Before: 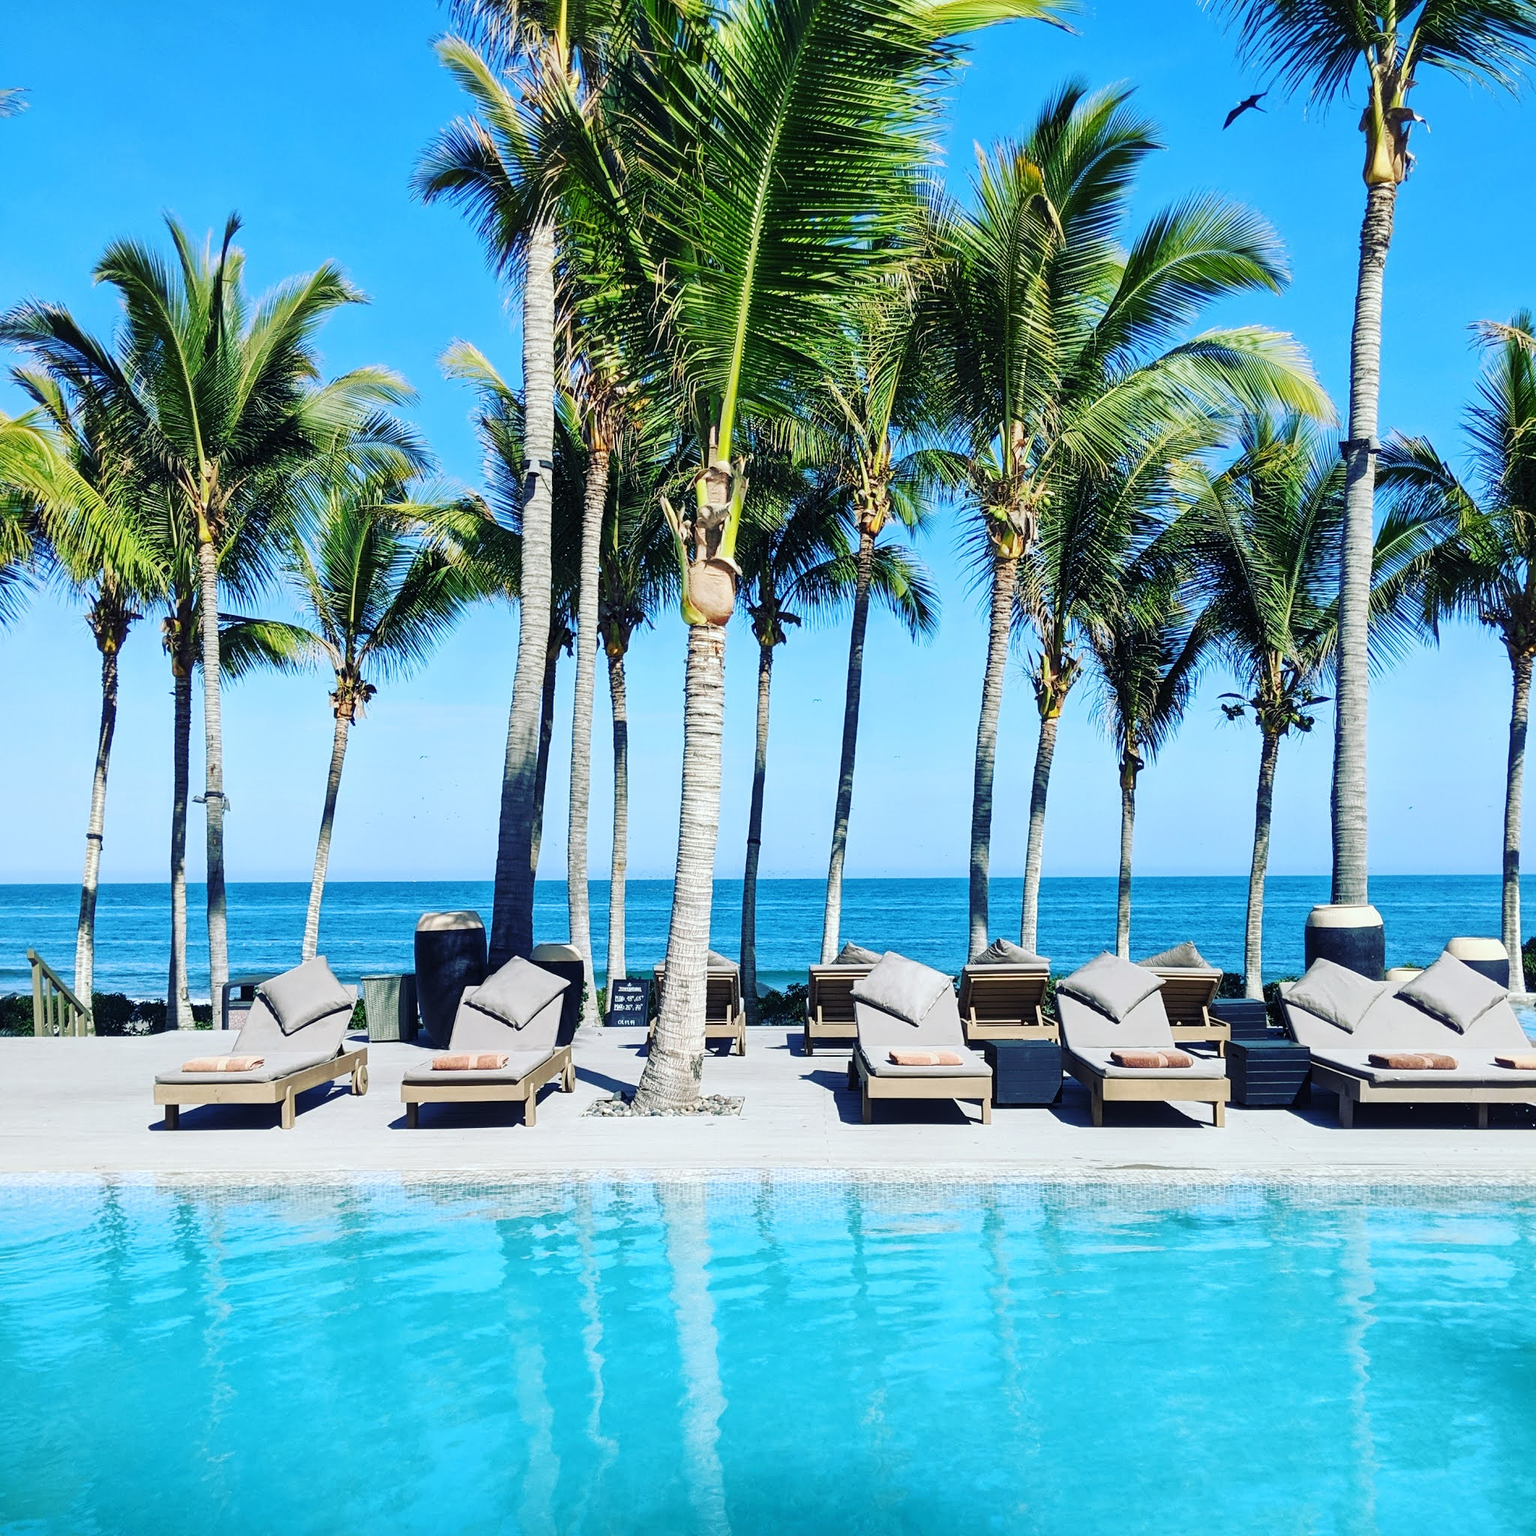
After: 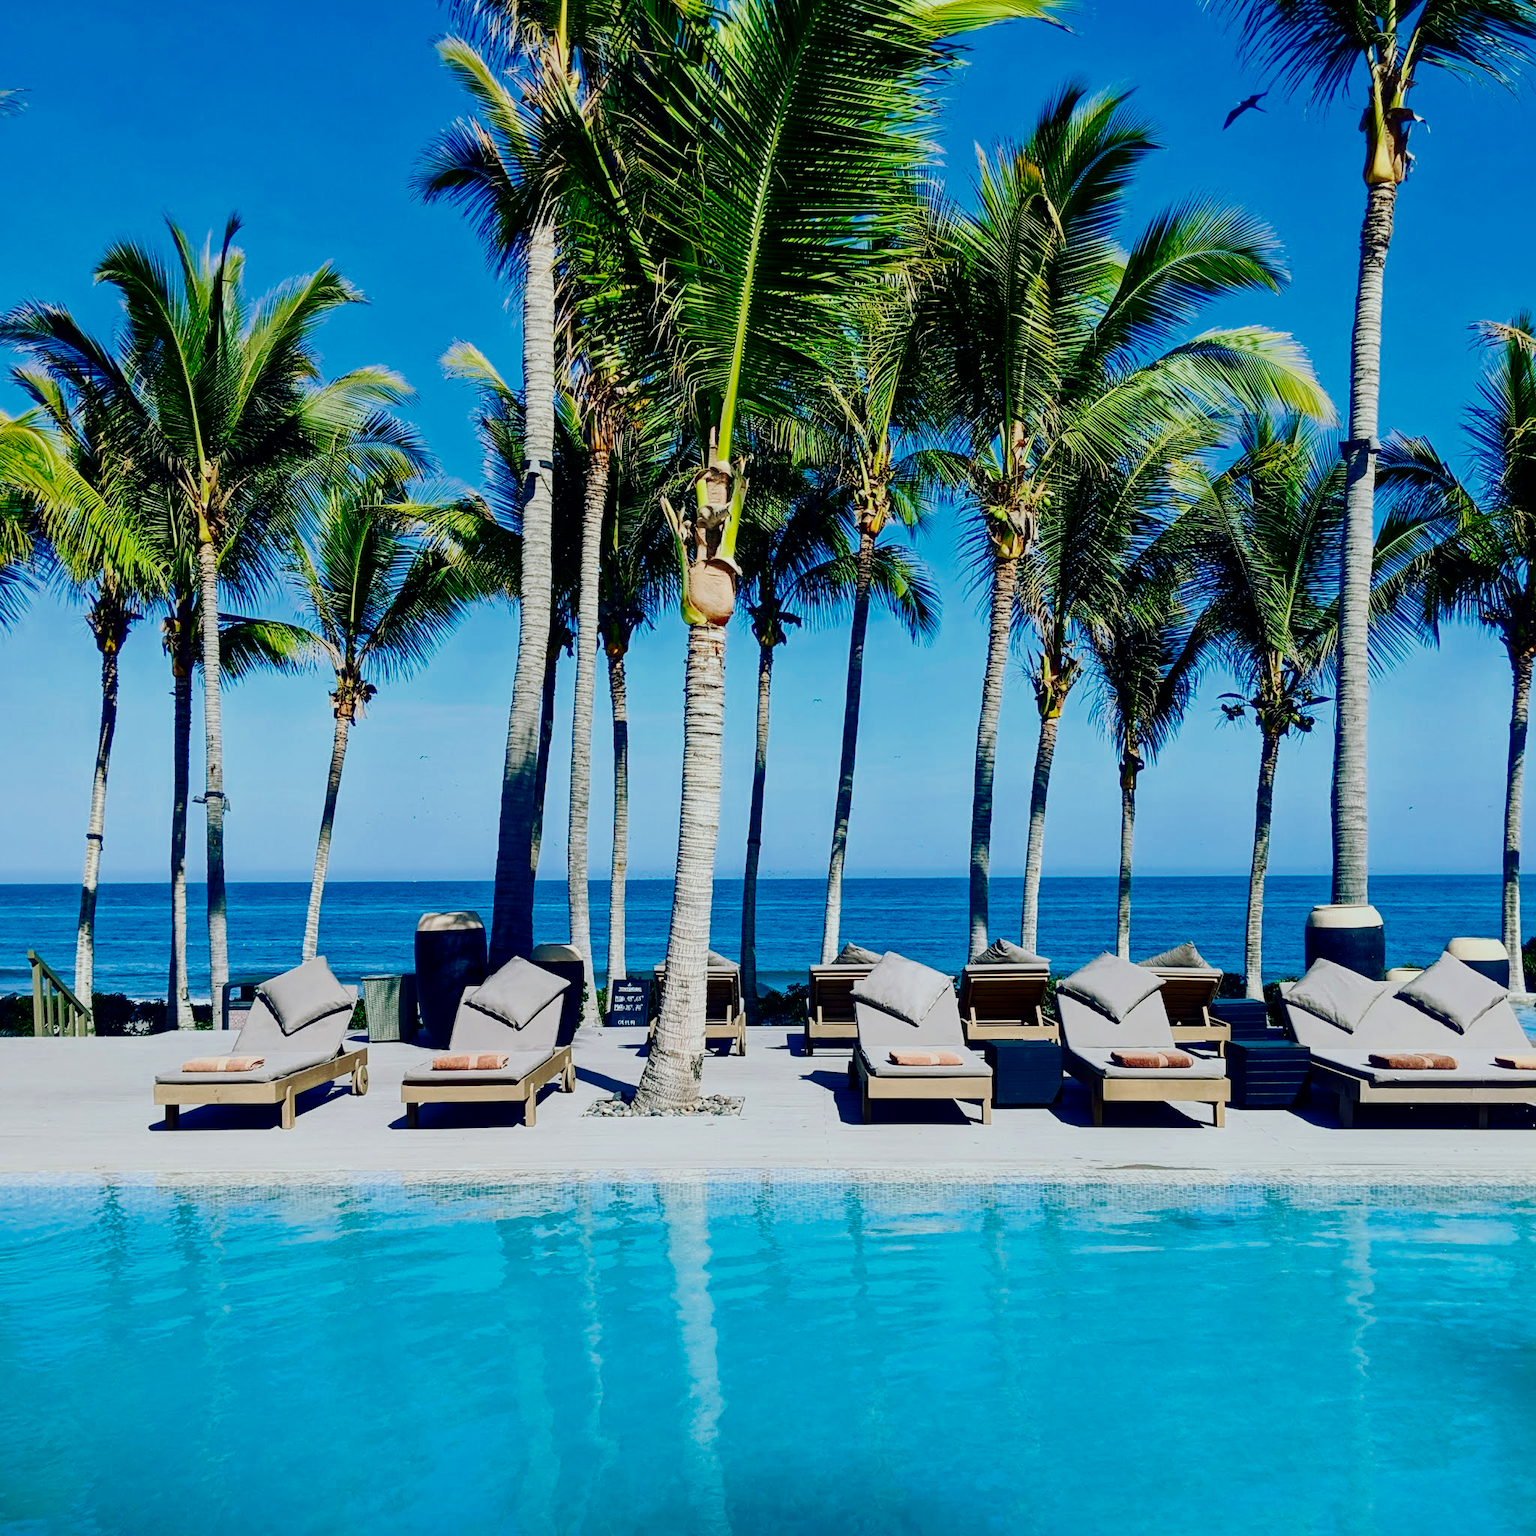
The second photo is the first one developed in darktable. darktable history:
filmic rgb: black relative exposure -7.65 EV, white relative exposure 4.56 EV, hardness 3.61, color science v6 (2022), iterations of high-quality reconstruction 0
contrast brightness saturation: contrast 0.089, brightness -0.574, saturation 0.167
exposure: exposure 0.761 EV, compensate exposure bias true, compensate highlight preservation false
